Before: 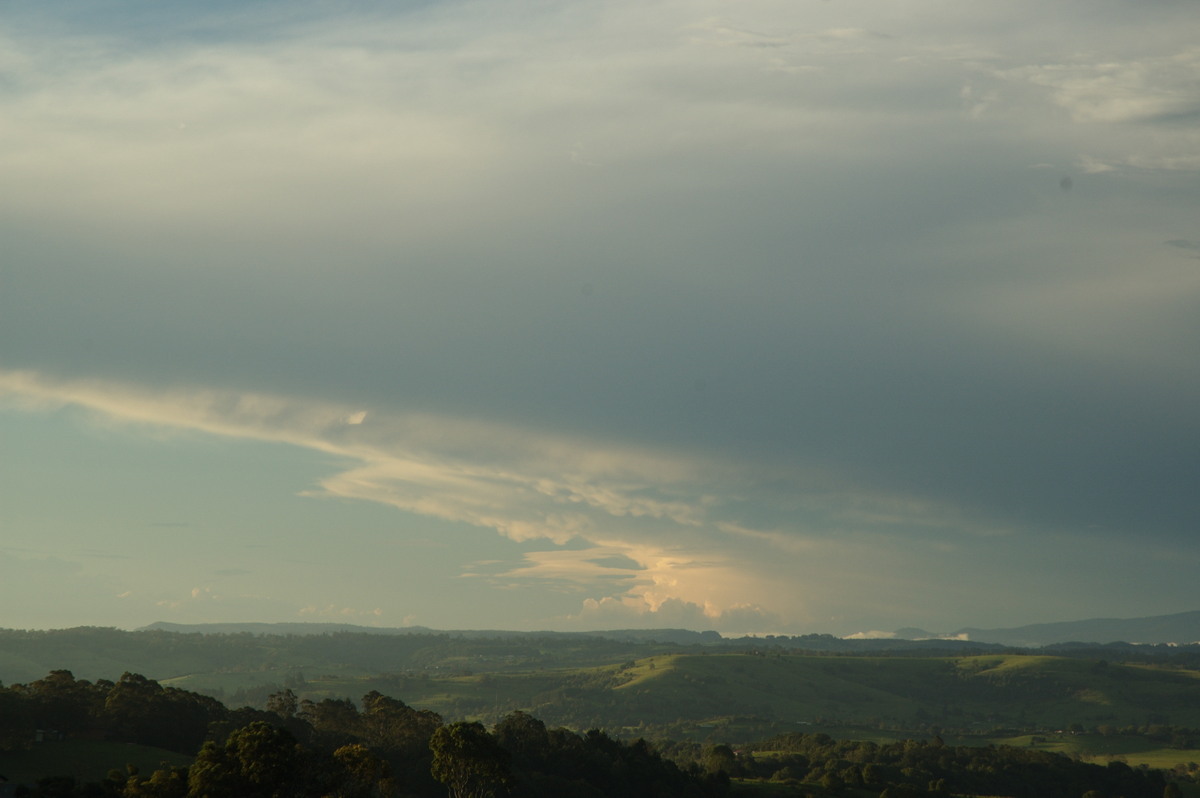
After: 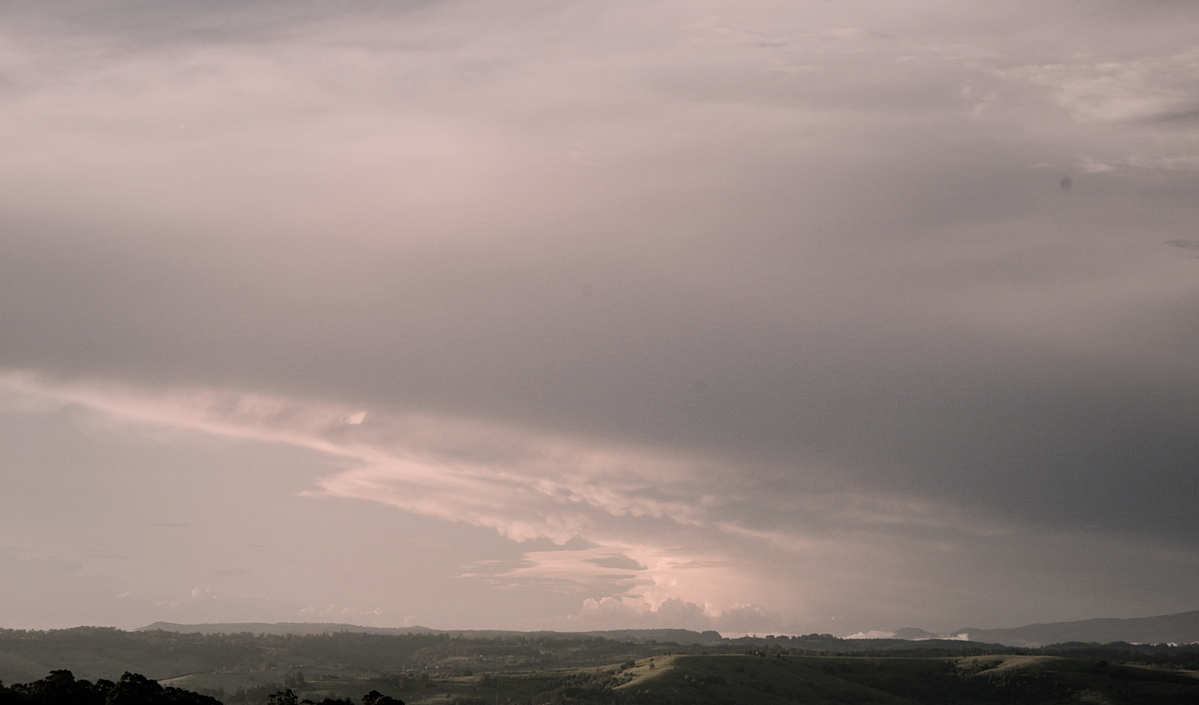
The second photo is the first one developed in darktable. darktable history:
exposure: exposure 0.202 EV, compensate highlight preservation false
filmic rgb: black relative exposure -5.13 EV, white relative exposure 3.54 EV, hardness 3.16, contrast 1.389, highlights saturation mix -29.81%, preserve chrominance no, color science v4 (2020), type of noise poissonian
color correction: highlights a* 14.73, highlights b* 4.77
crop and rotate: top 0%, bottom 11.531%
vignetting: fall-off start 48.02%, brightness -0.19, saturation -0.301, center (-0.037, 0.146), automatic ratio true, width/height ratio 1.287, dithering 16-bit output
sharpen: radius 1.254, amount 0.307, threshold 0.141
